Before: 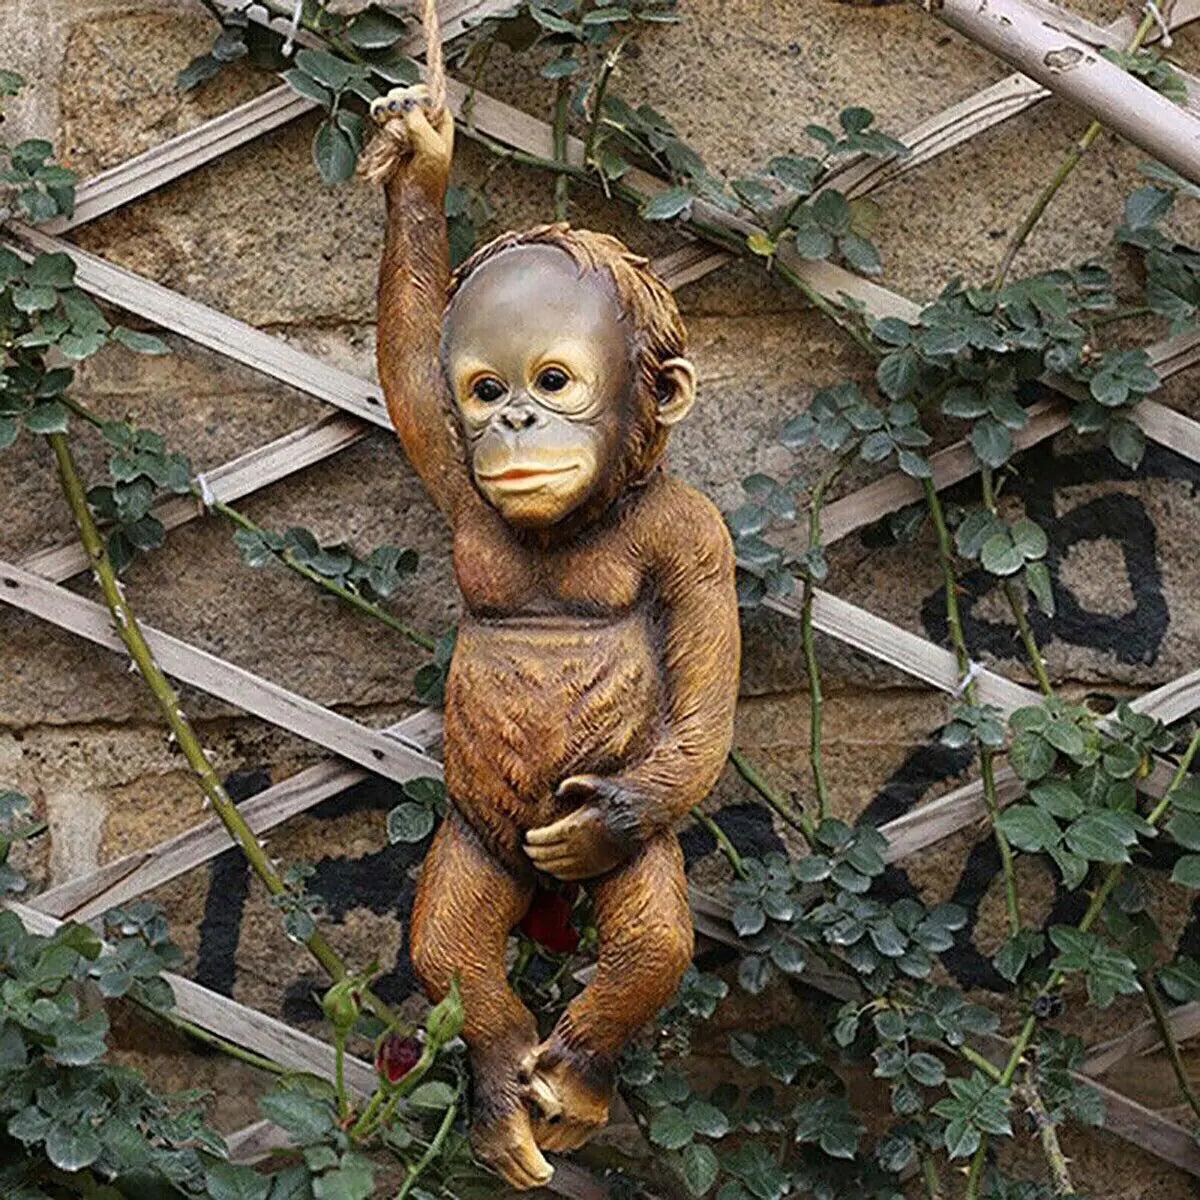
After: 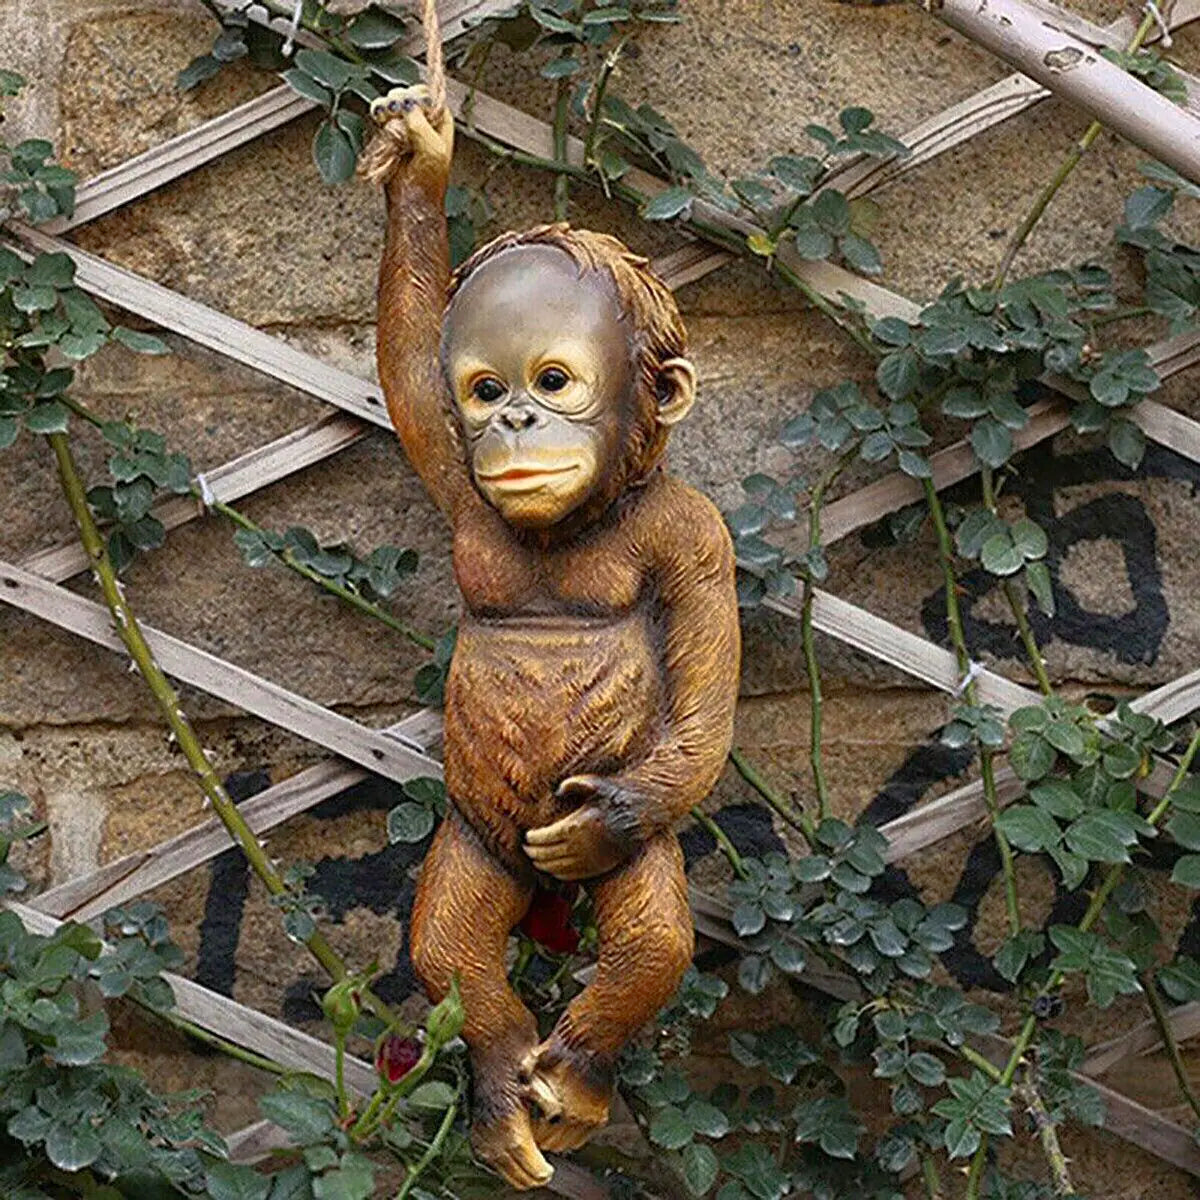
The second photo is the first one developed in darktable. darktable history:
tone curve: curves: ch0 [(0, 0) (0.15, 0.17) (0.452, 0.437) (0.611, 0.588) (0.751, 0.749) (1, 1)]; ch1 [(0, 0) (0.325, 0.327) (0.412, 0.45) (0.453, 0.484) (0.5, 0.499) (0.541, 0.55) (0.617, 0.612) (0.695, 0.697) (1, 1)]; ch2 [(0, 0) (0.386, 0.397) (0.452, 0.459) (0.505, 0.498) (0.524, 0.547) (0.574, 0.566) (0.633, 0.641) (1, 1)], color space Lab, linked channels
contrast brightness saturation: saturation 0.1
